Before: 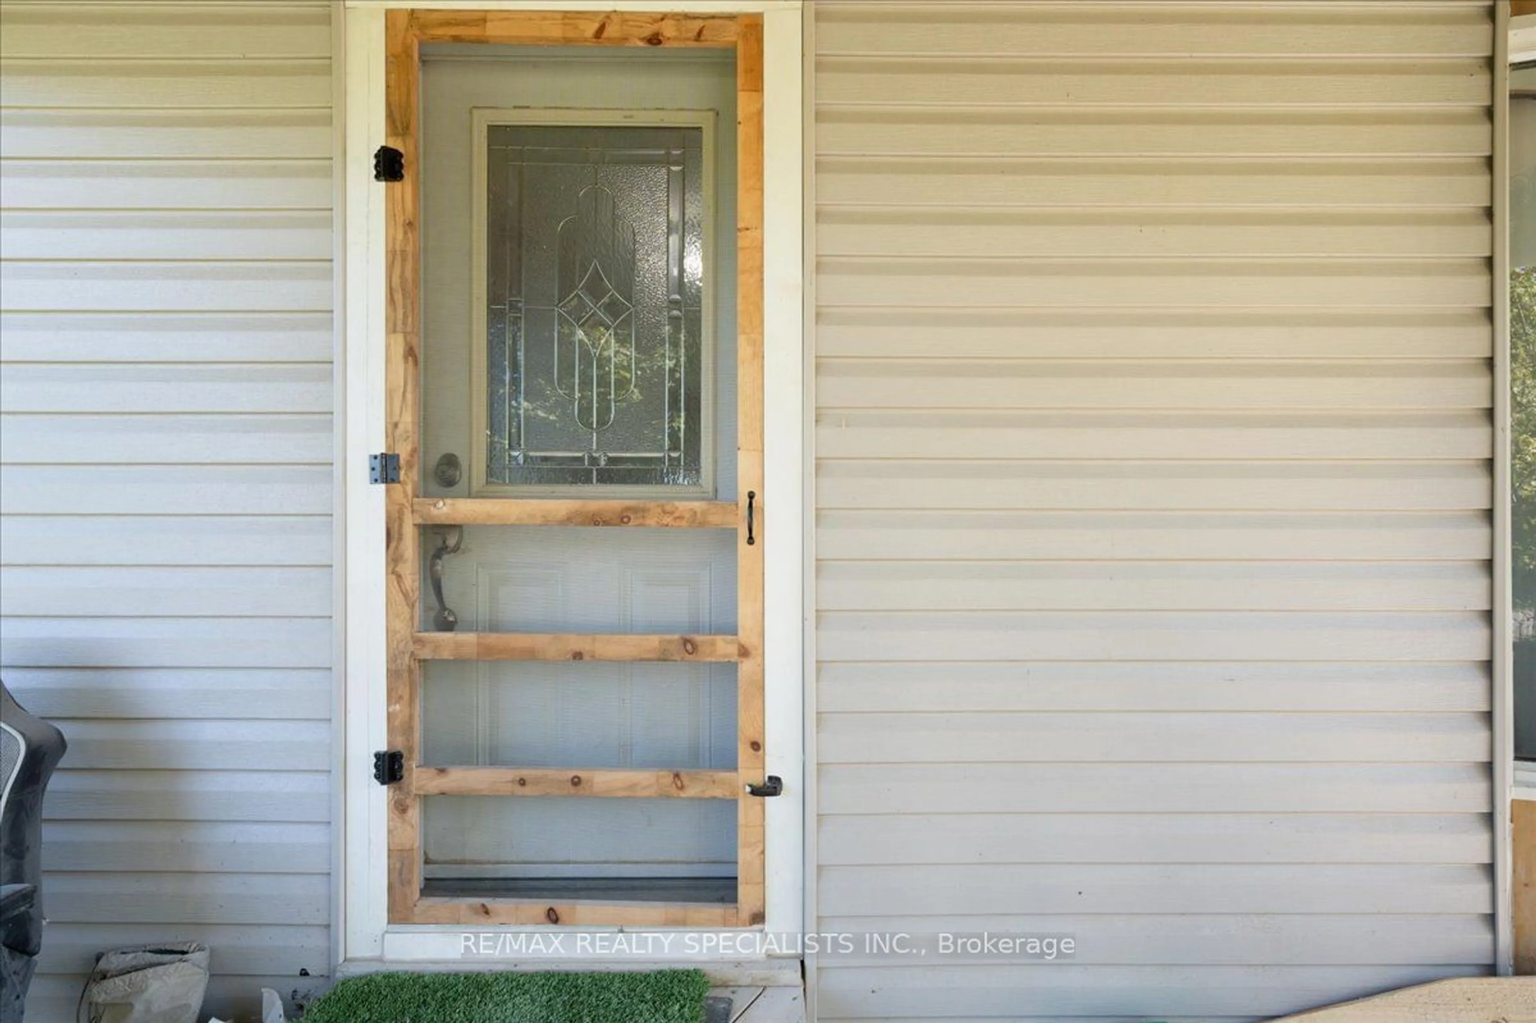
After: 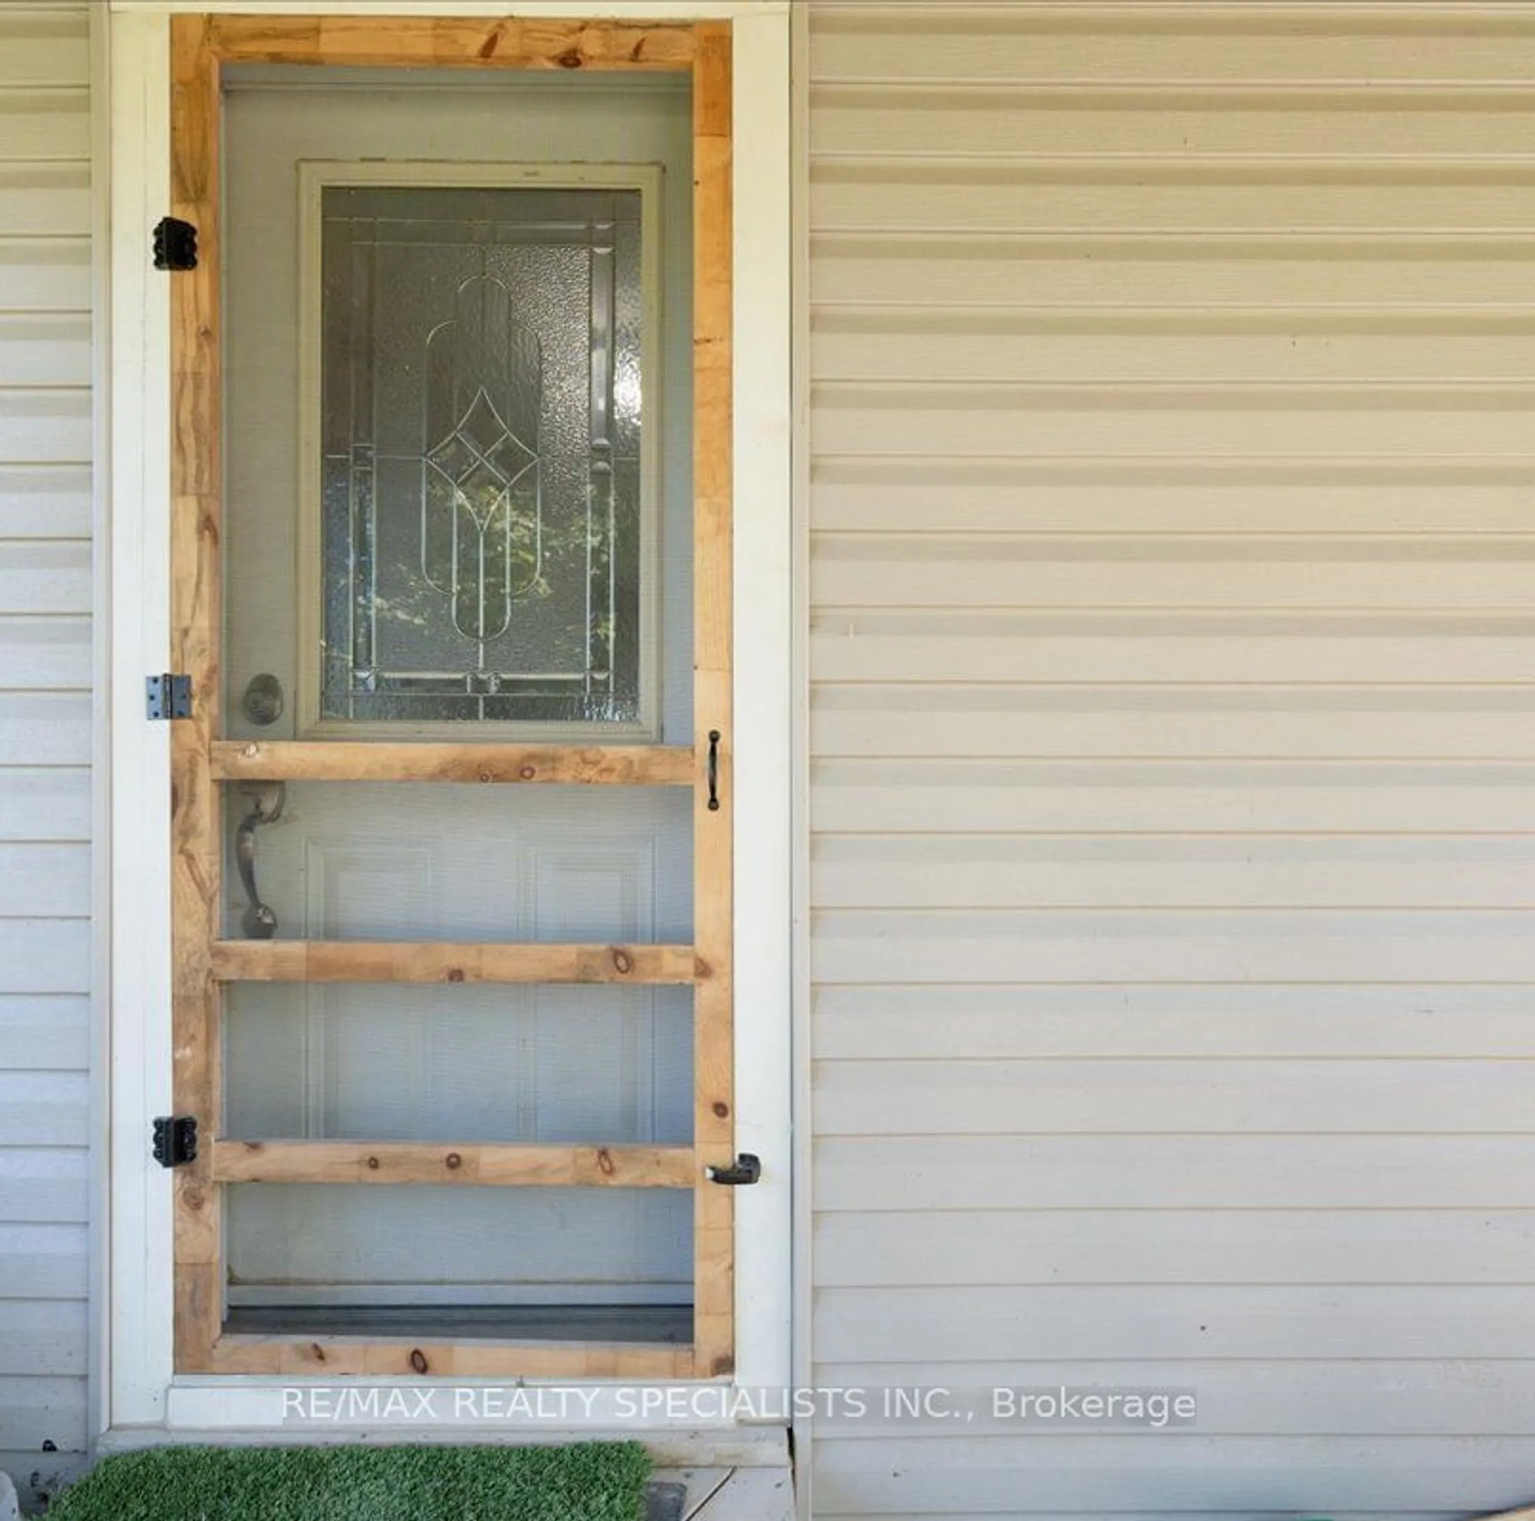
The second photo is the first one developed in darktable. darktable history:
crop and rotate: left 17.659%, right 15.089%
color zones: curves: ch1 [(0, 0.469) (0.01, 0.469) (0.12, 0.446) (0.248, 0.469) (0.5, 0.5) (0.748, 0.5) (0.99, 0.469) (1, 0.469)], mix -64.27%
